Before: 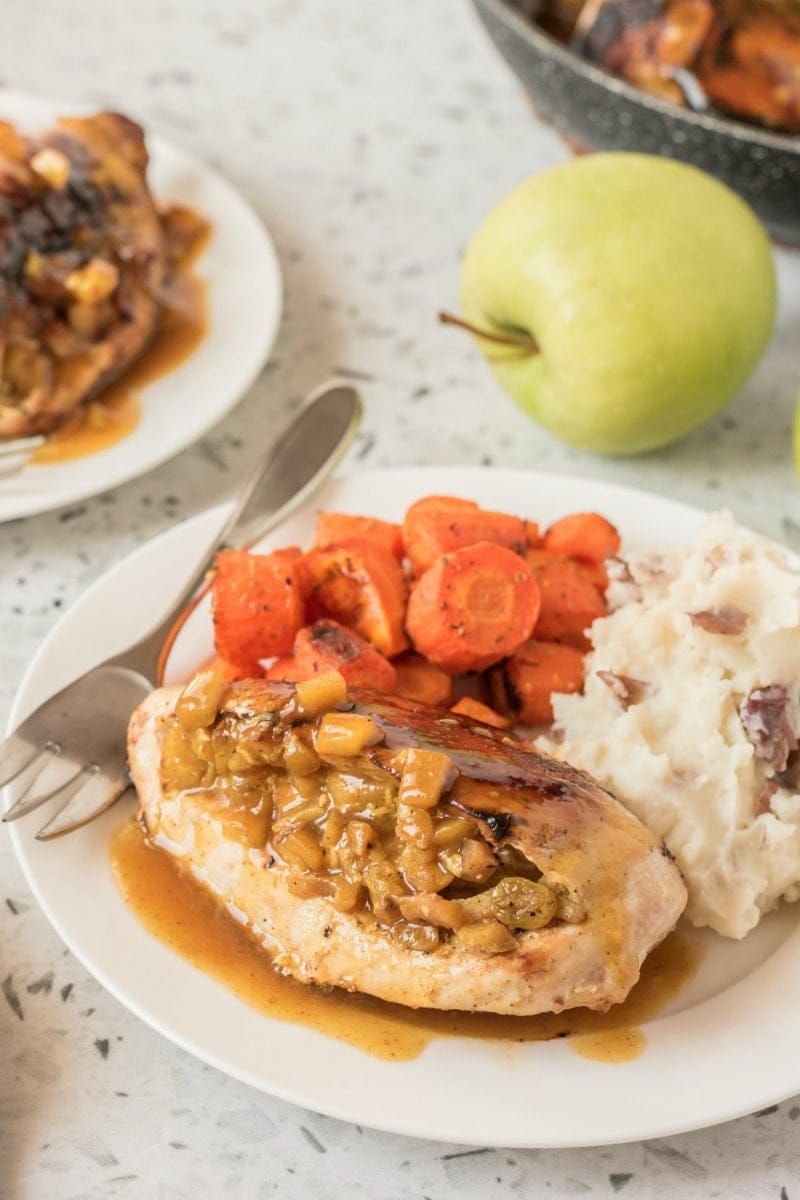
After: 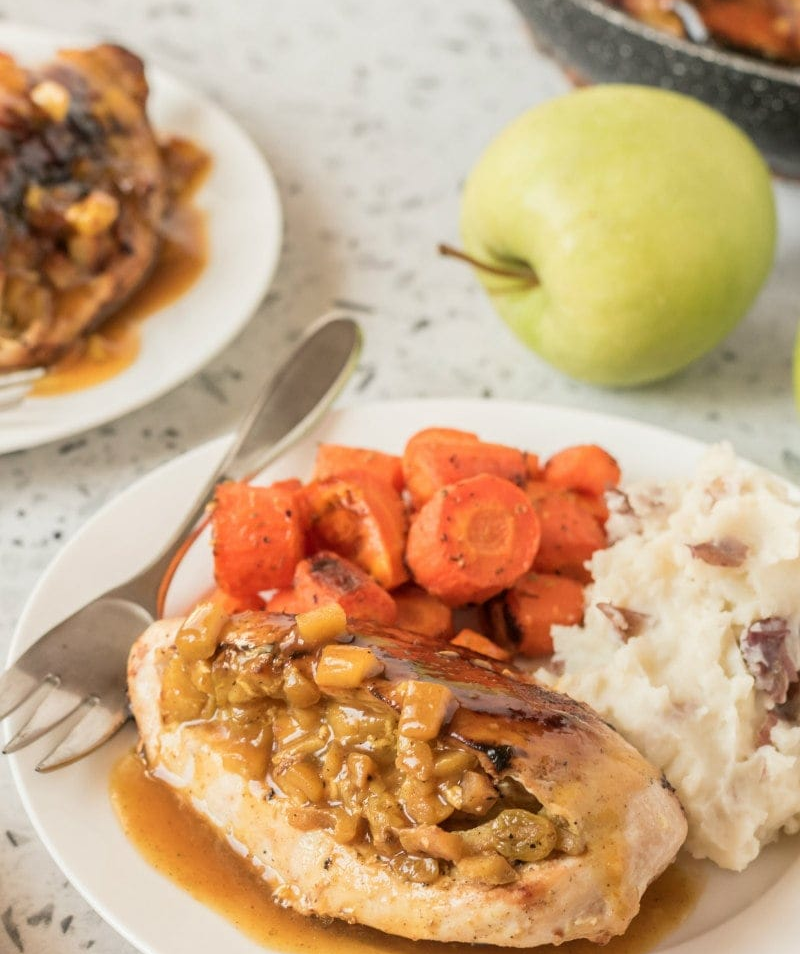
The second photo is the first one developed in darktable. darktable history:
crop and rotate: top 5.669%, bottom 14.78%
